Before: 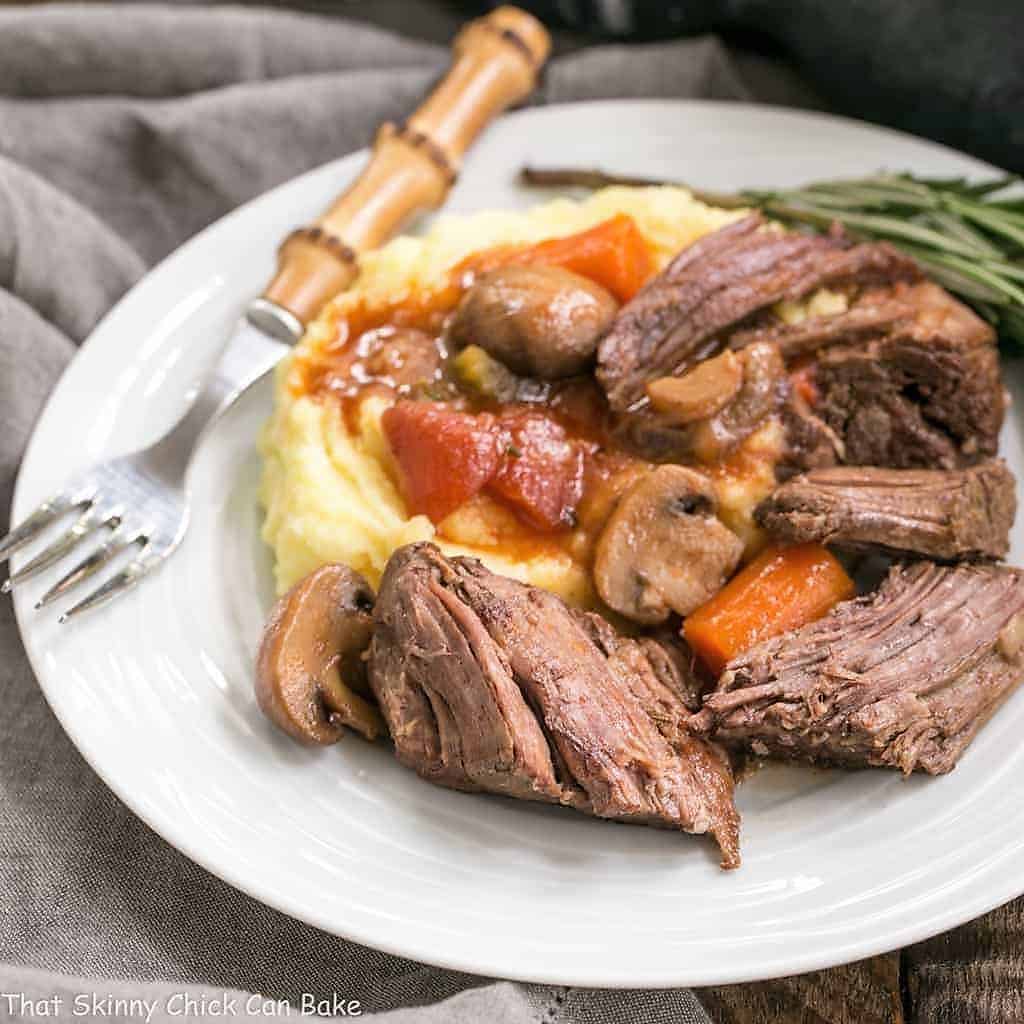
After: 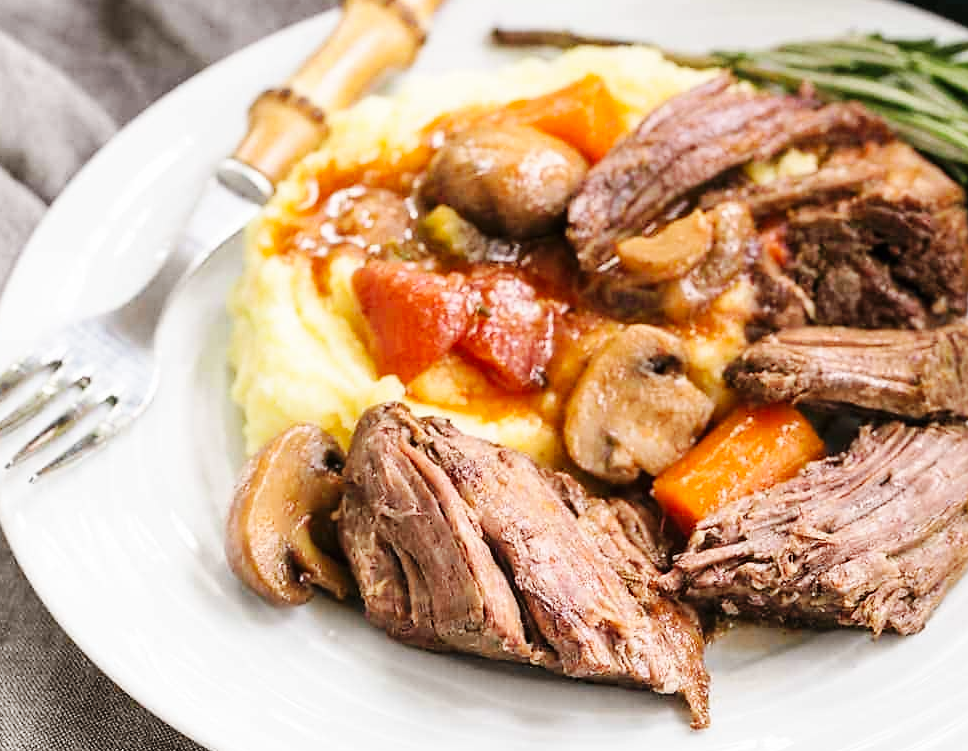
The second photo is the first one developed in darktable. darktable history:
tone equalizer: on, module defaults
crop and rotate: left 2.993%, top 13.731%, right 2.434%, bottom 12.907%
base curve: curves: ch0 [(0, 0) (0.032, 0.025) (0.121, 0.166) (0.206, 0.329) (0.605, 0.79) (1, 1)], preserve colors none
